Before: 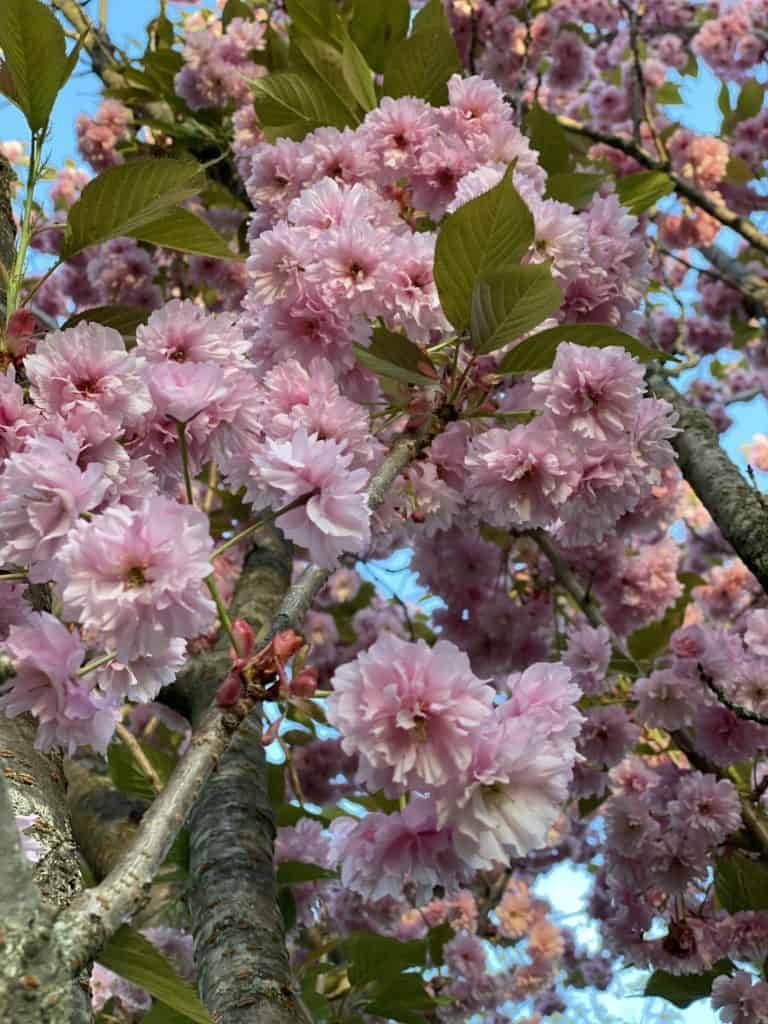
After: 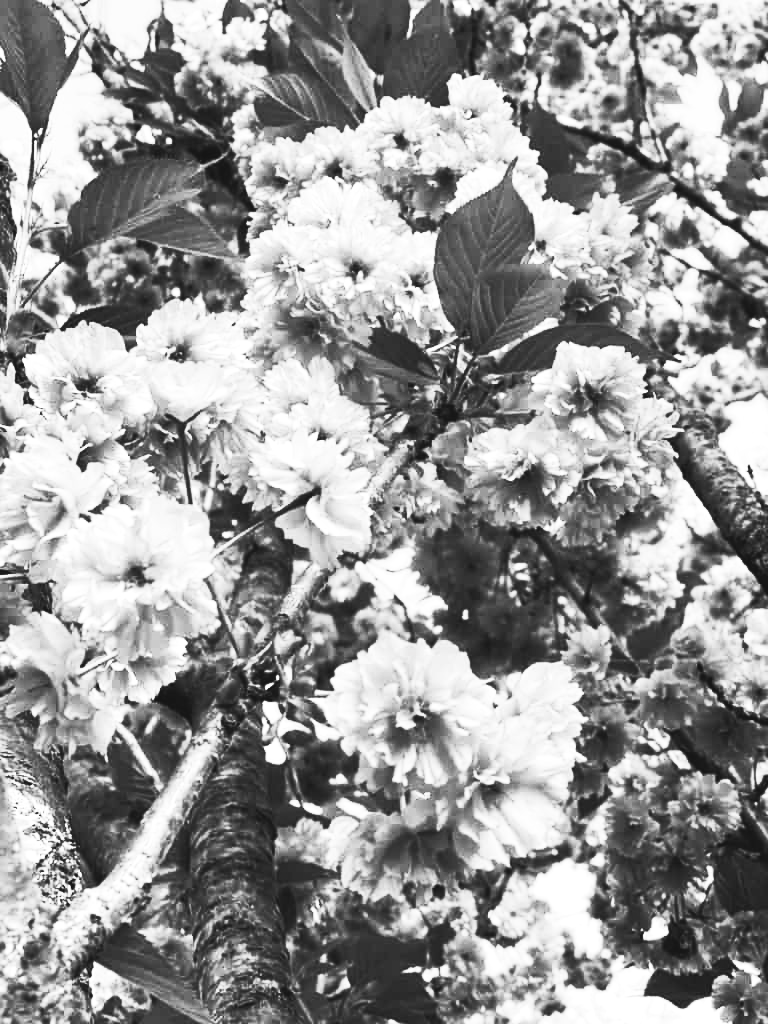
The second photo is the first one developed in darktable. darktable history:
color balance rgb: global offset › luminance 0.71%, perceptual saturation grading › global saturation -11.5%, perceptual brilliance grading › highlights 17.77%, perceptual brilliance grading › mid-tones 31.71%, perceptual brilliance grading › shadows -31.01%, global vibrance 50%
contrast brightness saturation: contrast 0.53, brightness 0.47, saturation -1
